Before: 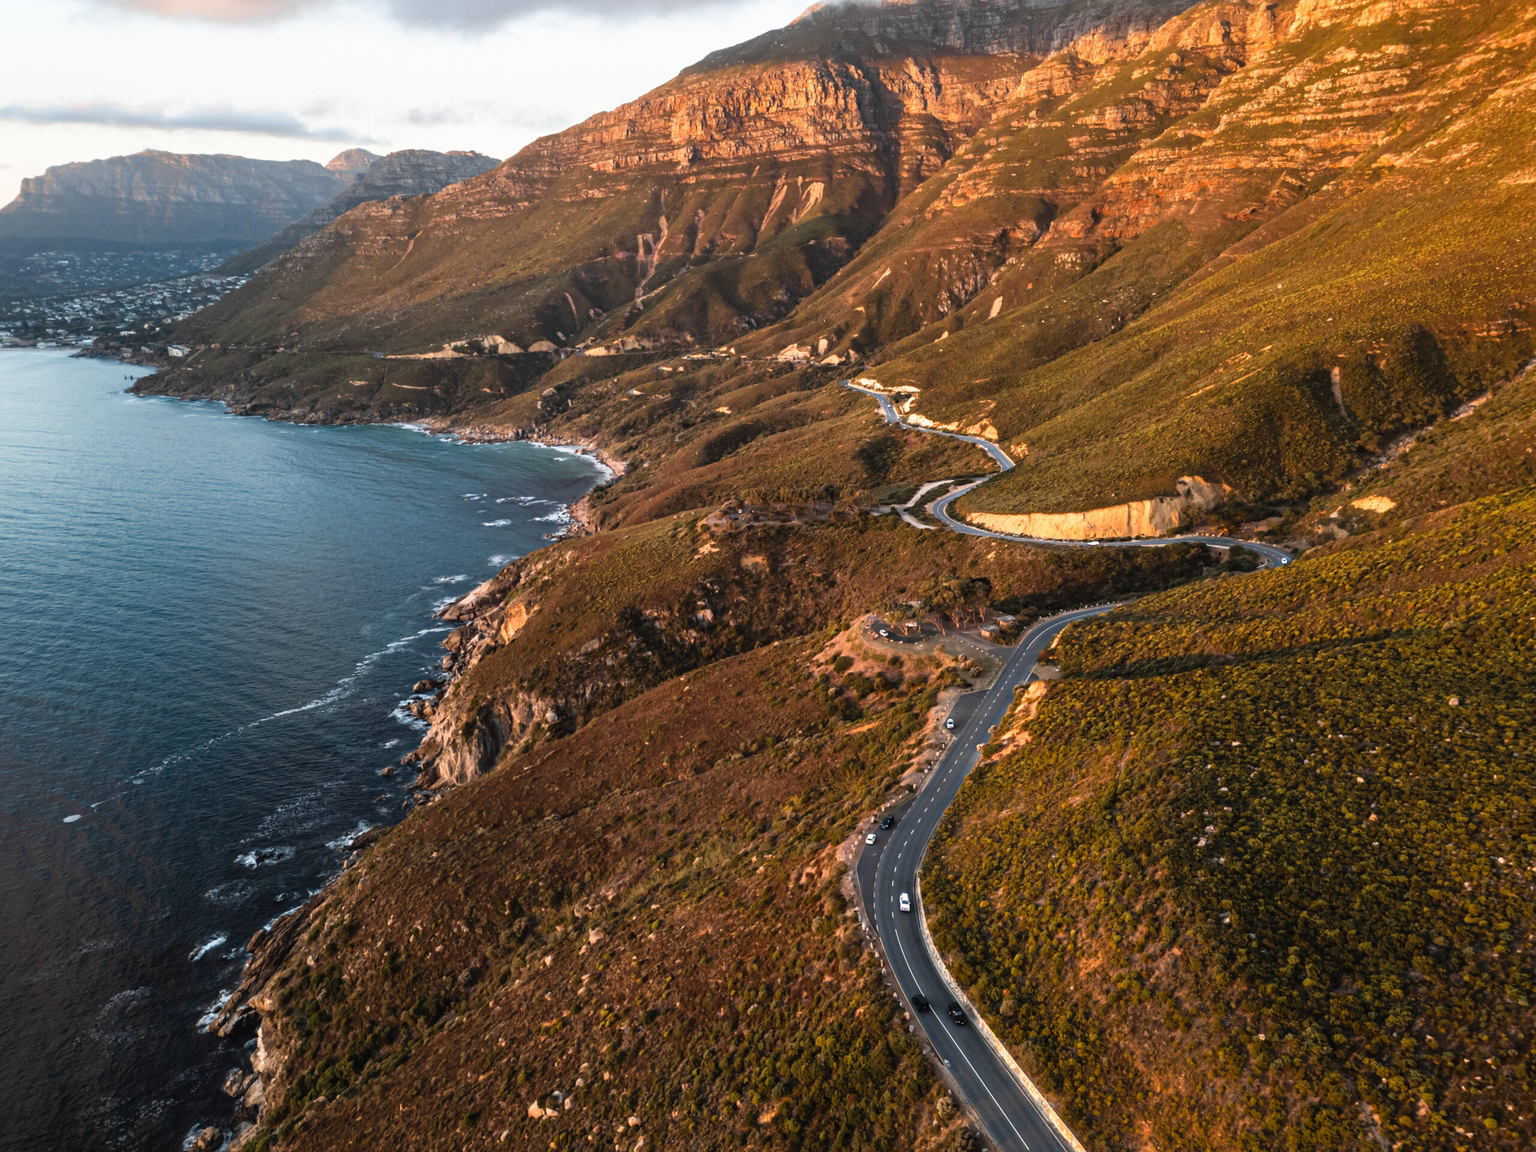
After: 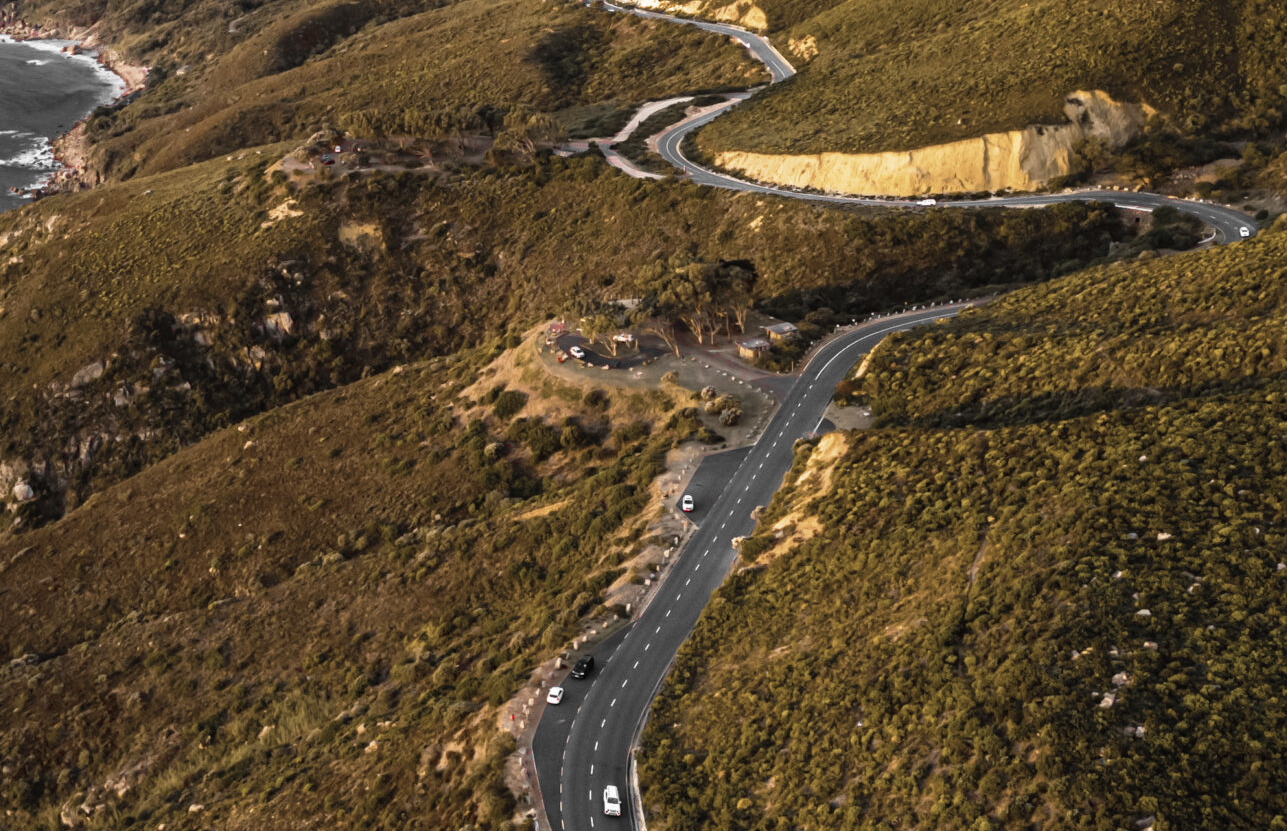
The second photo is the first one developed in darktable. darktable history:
color zones: curves: ch1 [(0, 0.831) (0.08, 0.771) (0.157, 0.268) (0.241, 0.207) (0.562, -0.005) (0.714, -0.013) (0.876, 0.01) (1, 0.831)]
exposure: compensate highlight preservation false
color balance rgb: linear chroma grading › global chroma 15%, perceptual saturation grading › global saturation 30%
crop: left 35.03%, top 36.625%, right 14.663%, bottom 20.057%
color contrast: green-magenta contrast 0.85, blue-yellow contrast 1.25, unbound 0
